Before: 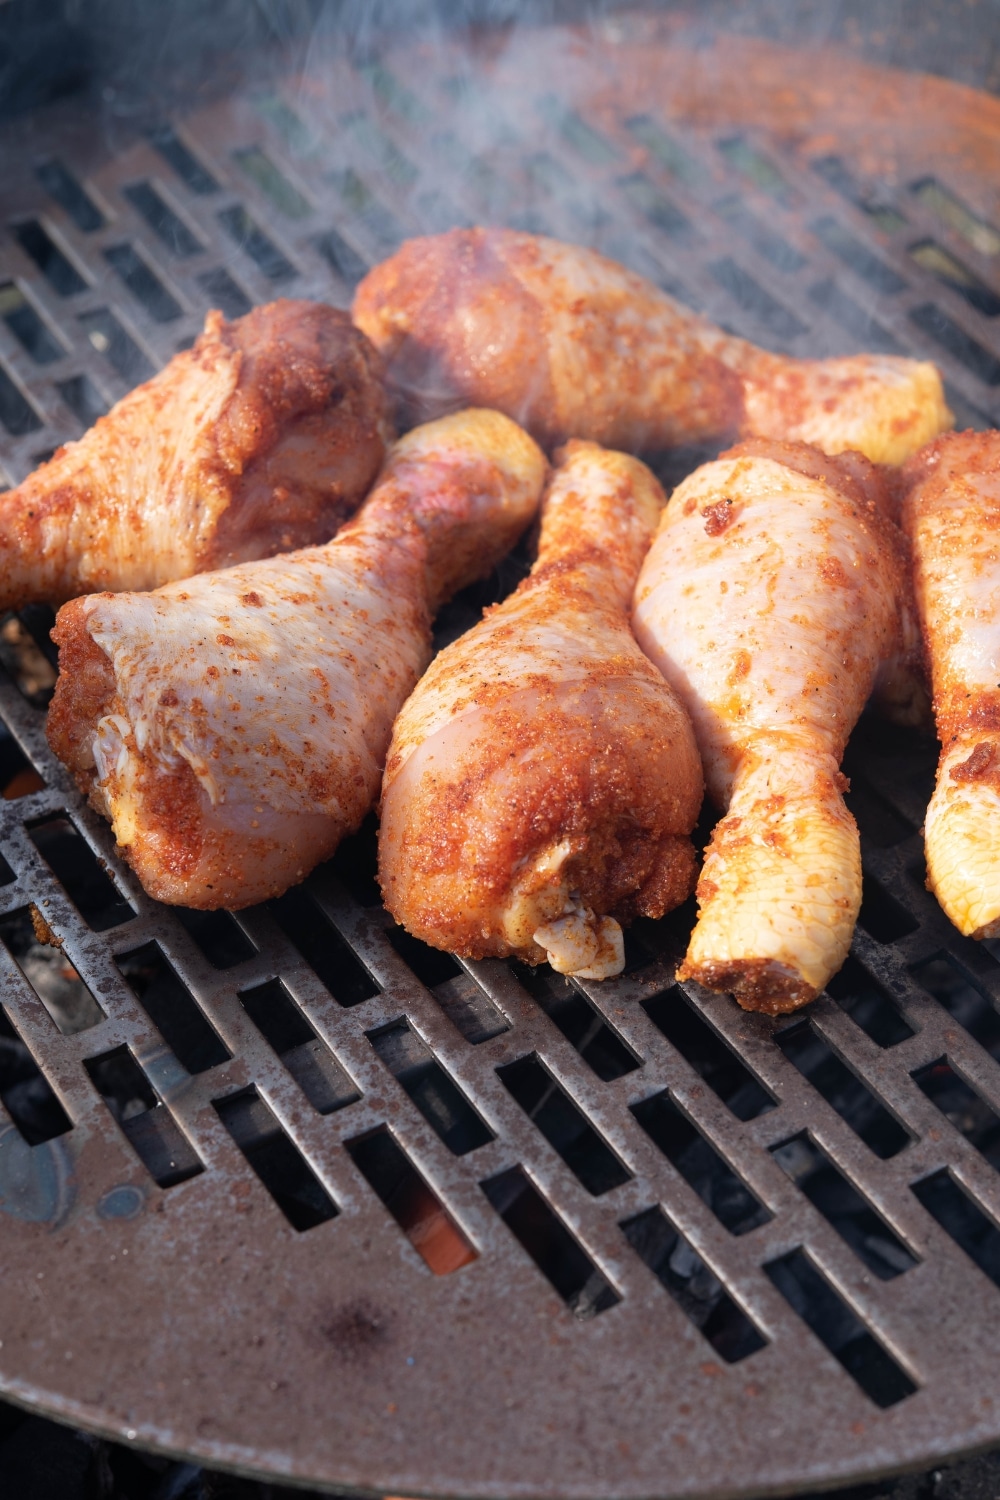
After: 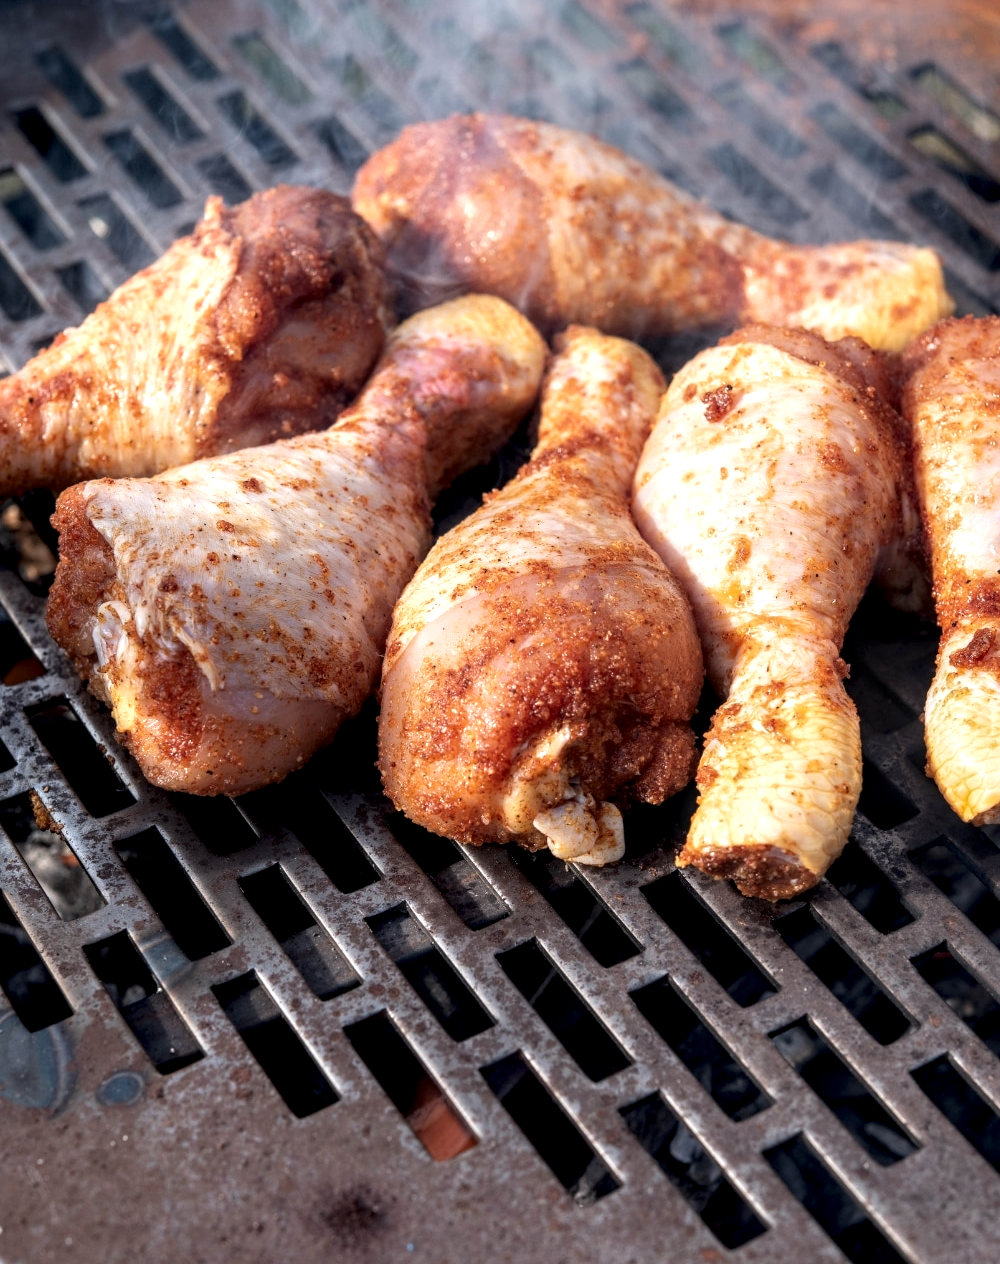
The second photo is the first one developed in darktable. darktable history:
crop: top 7.62%, bottom 8.062%
tone equalizer: edges refinement/feathering 500, mask exposure compensation -1.57 EV, preserve details no
local contrast: highlights 64%, shadows 54%, detail 169%, midtone range 0.521
